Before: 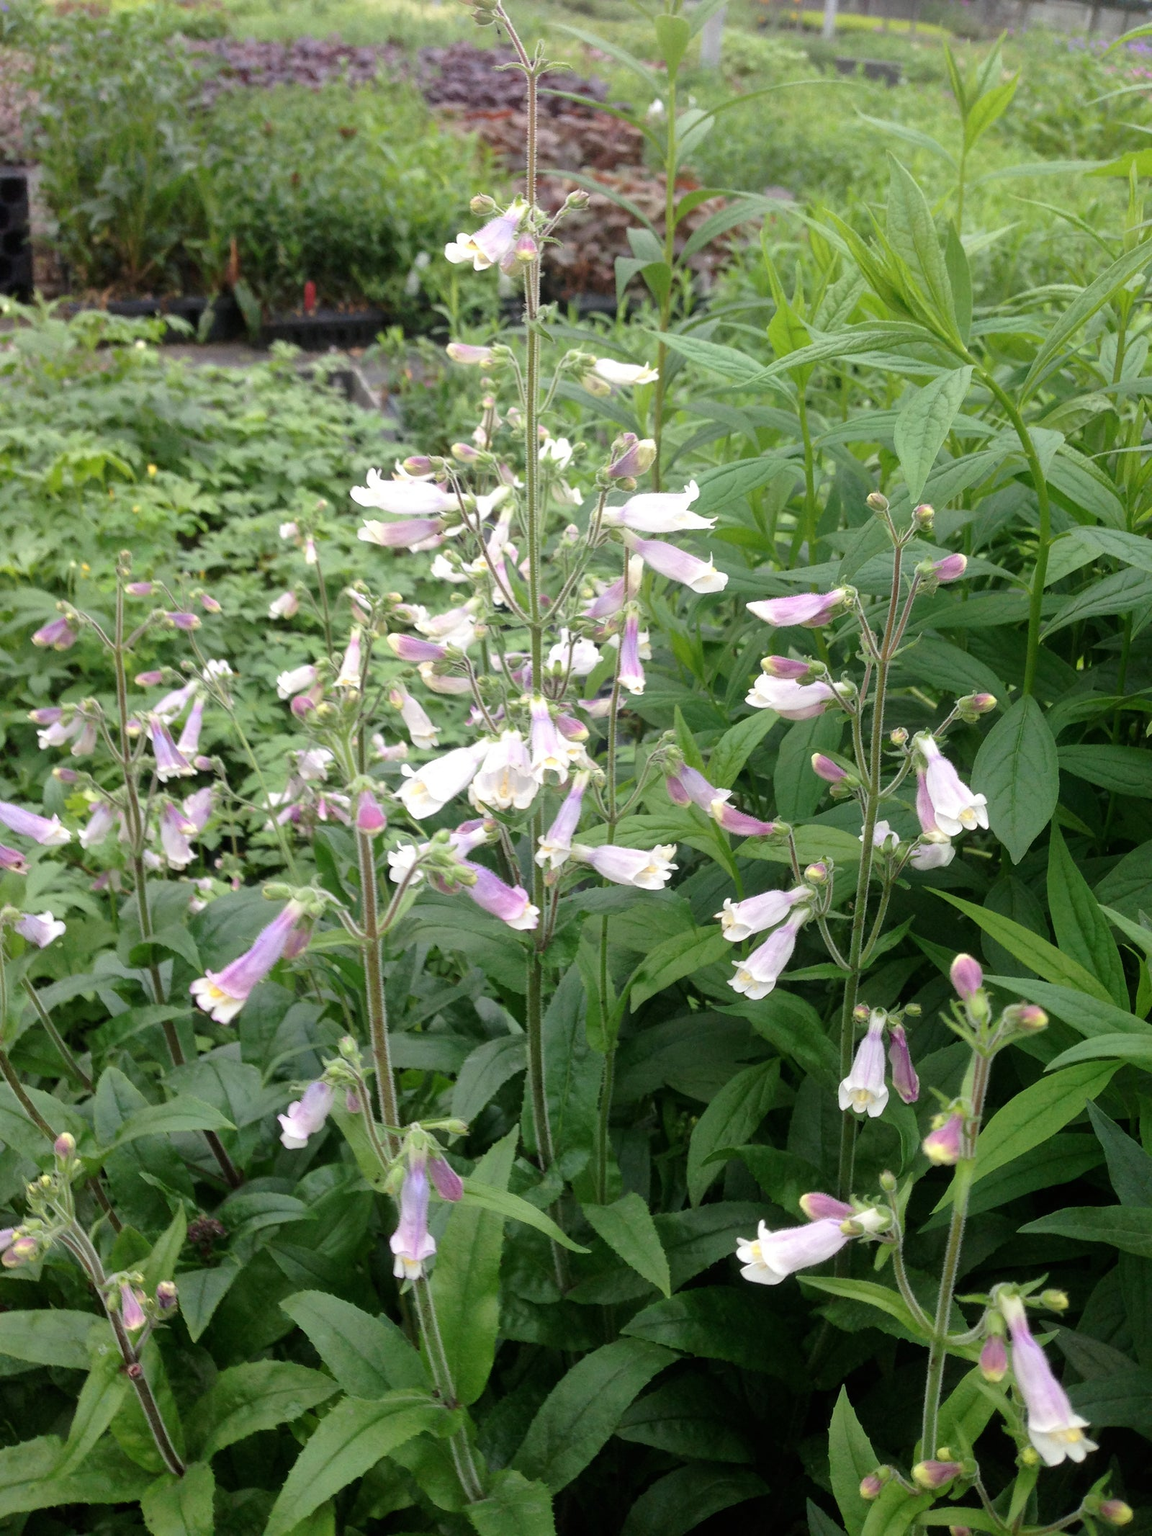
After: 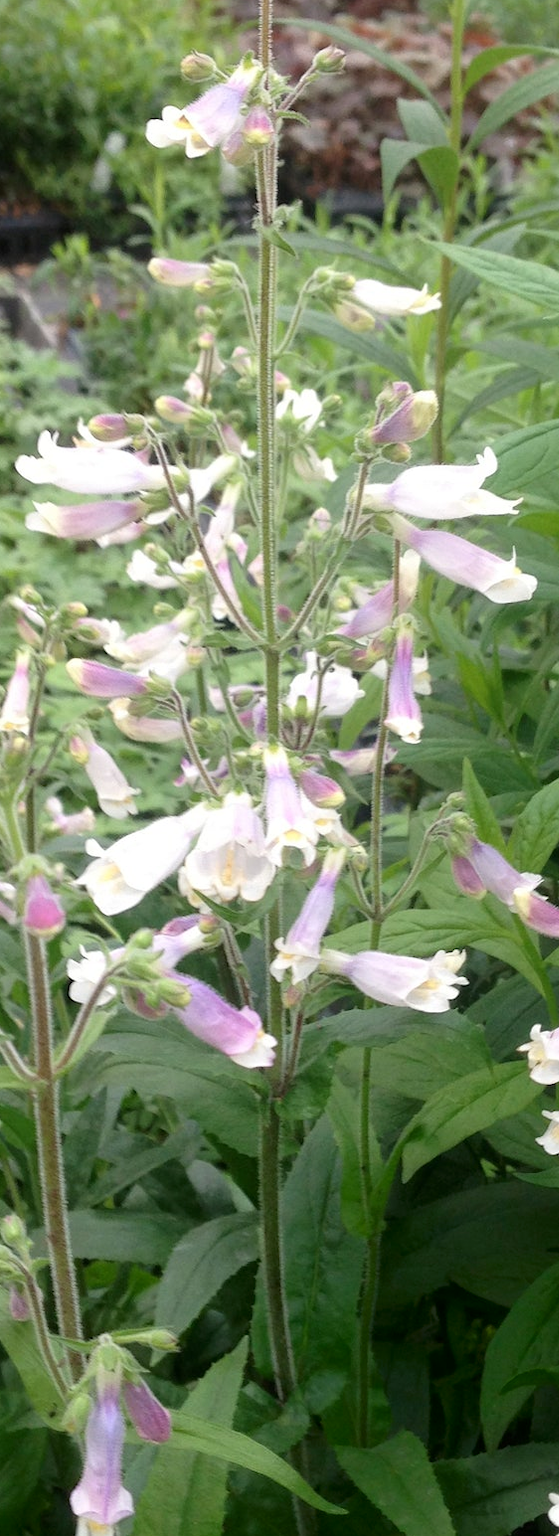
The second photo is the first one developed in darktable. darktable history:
crop and rotate: left 29.476%, top 10.214%, right 35.32%, bottom 17.333%
shadows and highlights: shadows -70, highlights 35, soften with gaussian
